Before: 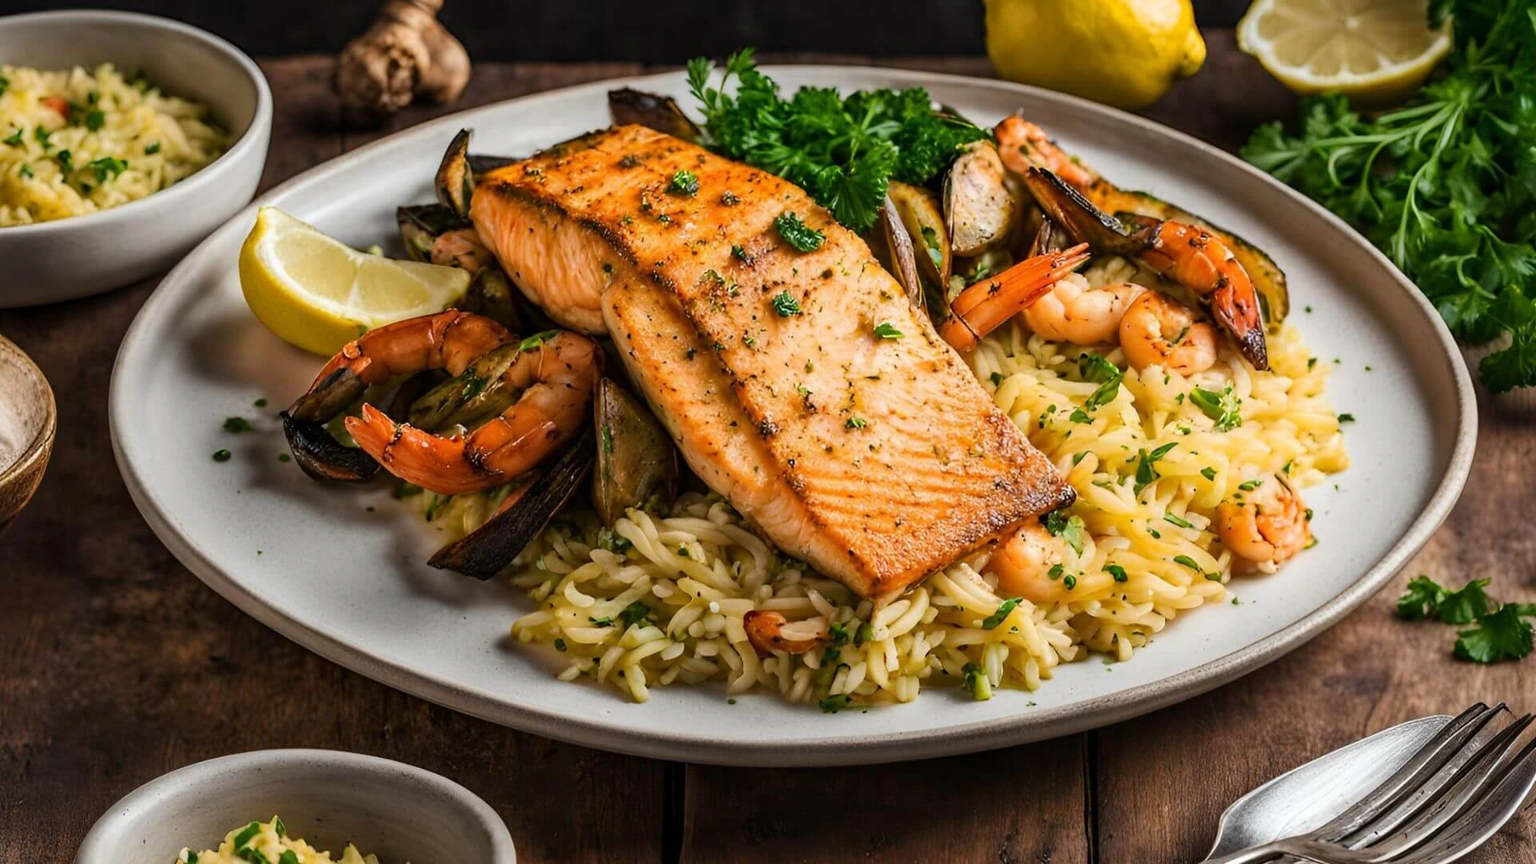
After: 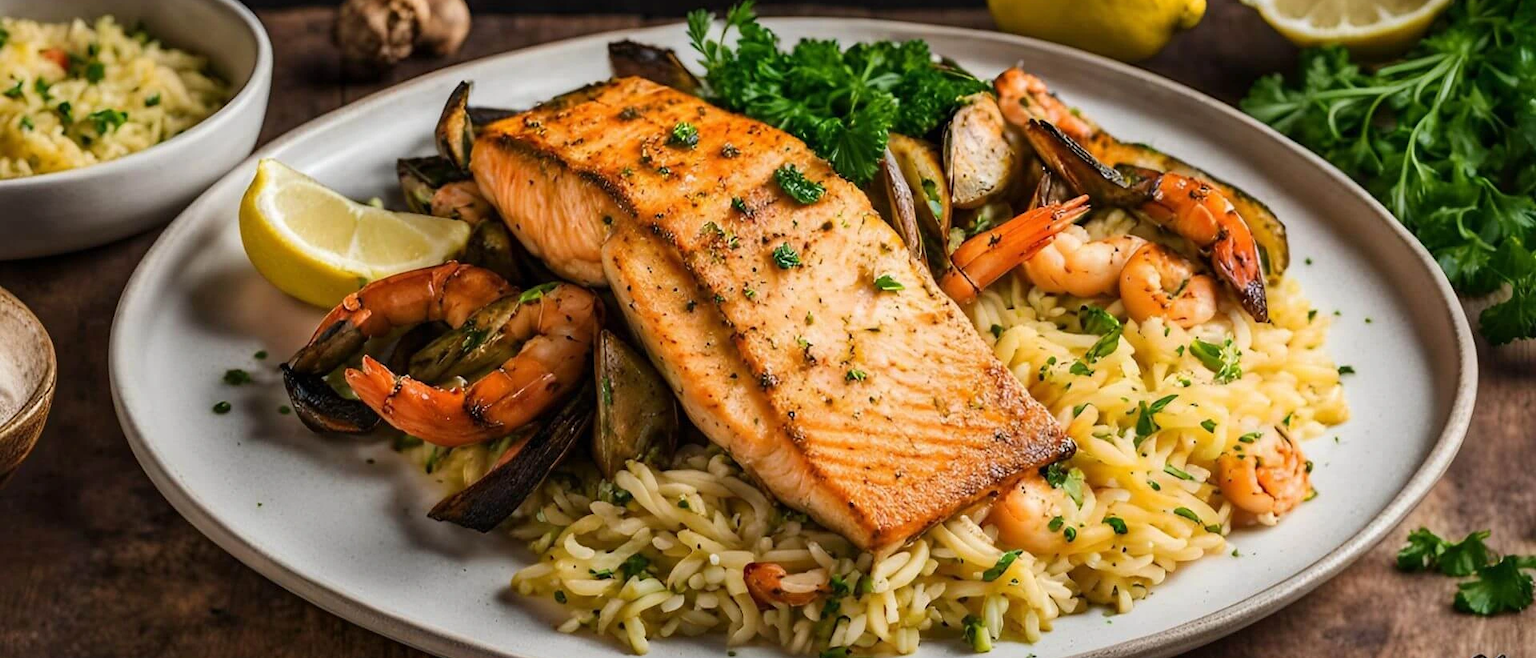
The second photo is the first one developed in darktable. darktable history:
crop: top 5.6%, bottom 18.11%
